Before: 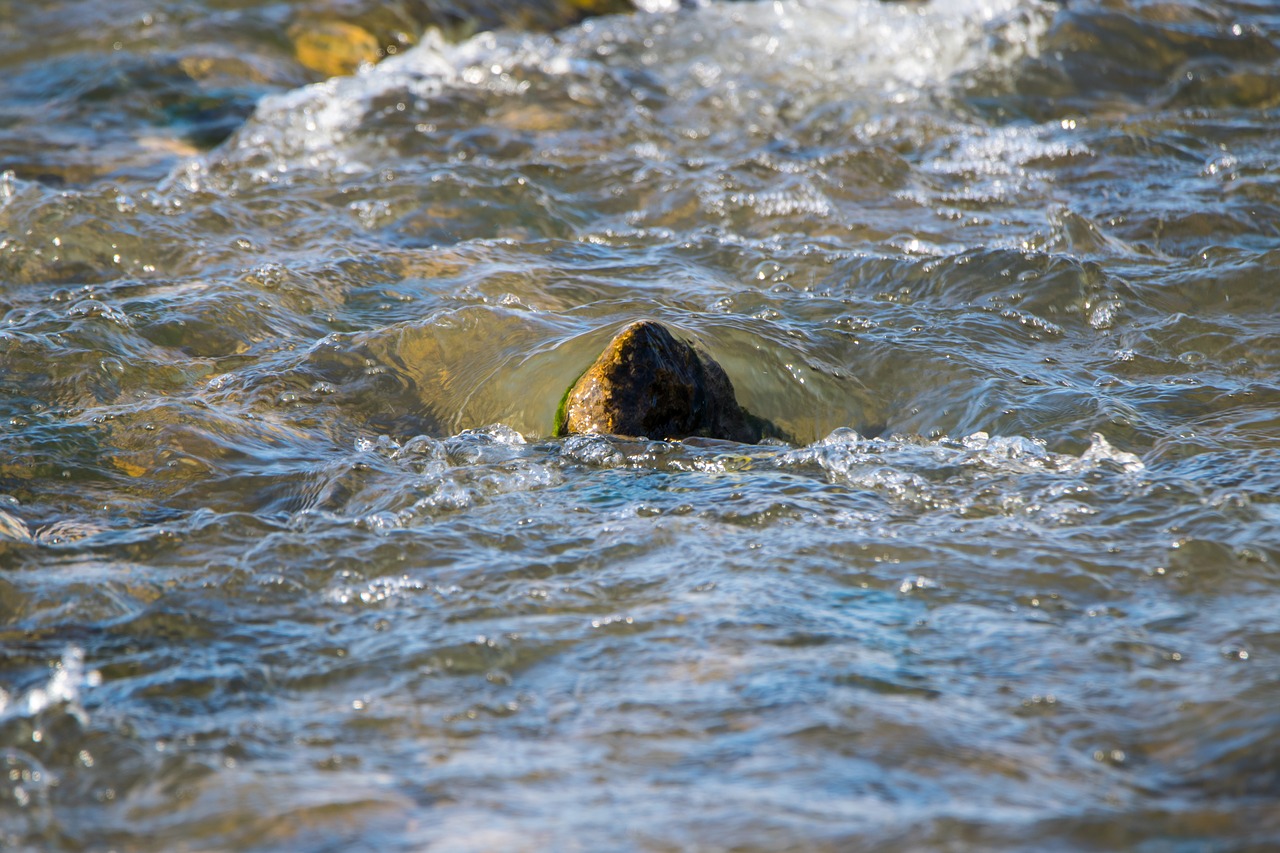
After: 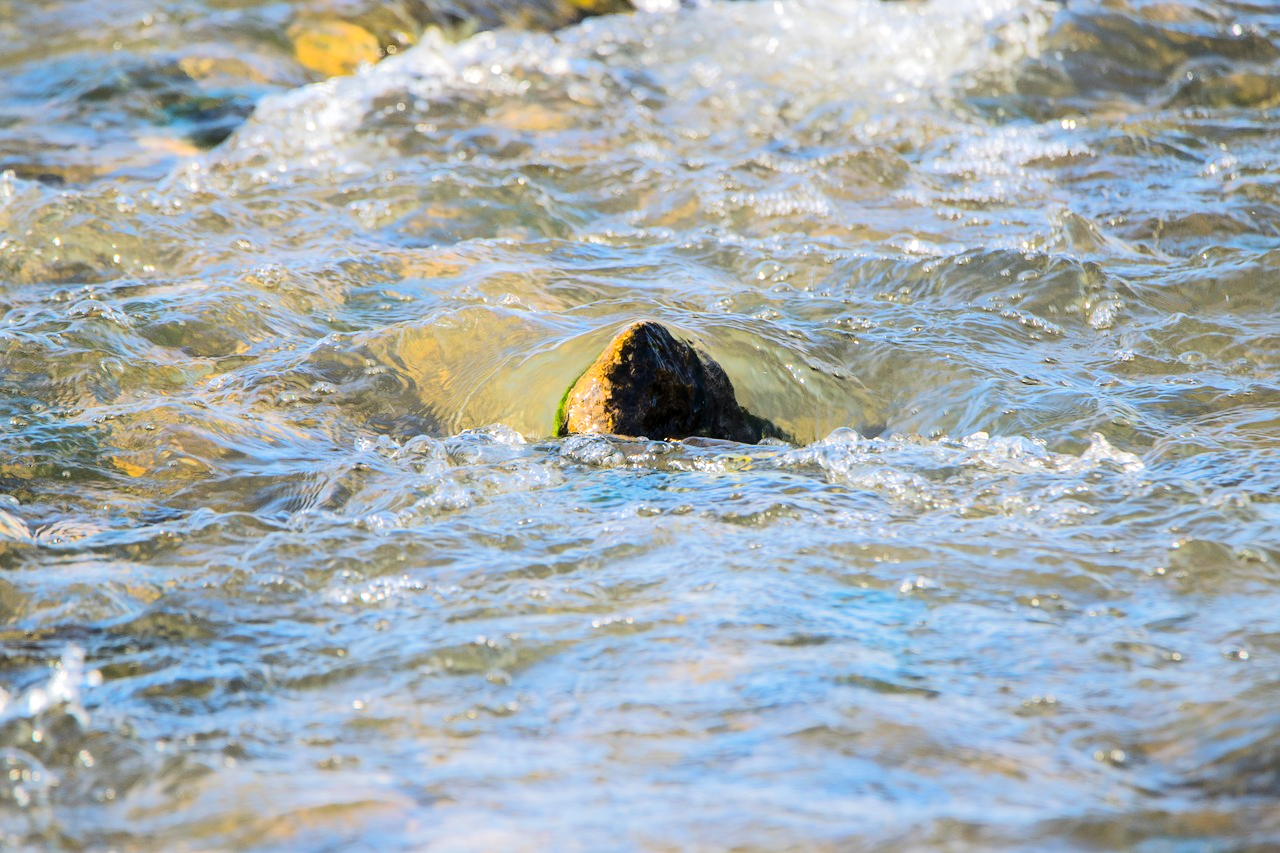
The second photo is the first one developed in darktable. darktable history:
tone equalizer: -7 EV 0.155 EV, -6 EV 0.605 EV, -5 EV 1.16 EV, -4 EV 1.3 EV, -3 EV 1.17 EV, -2 EV 0.6 EV, -1 EV 0.168 EV, edges refinement/feathering 500, mask exposure compensation -1.57 EV, preserve details no
